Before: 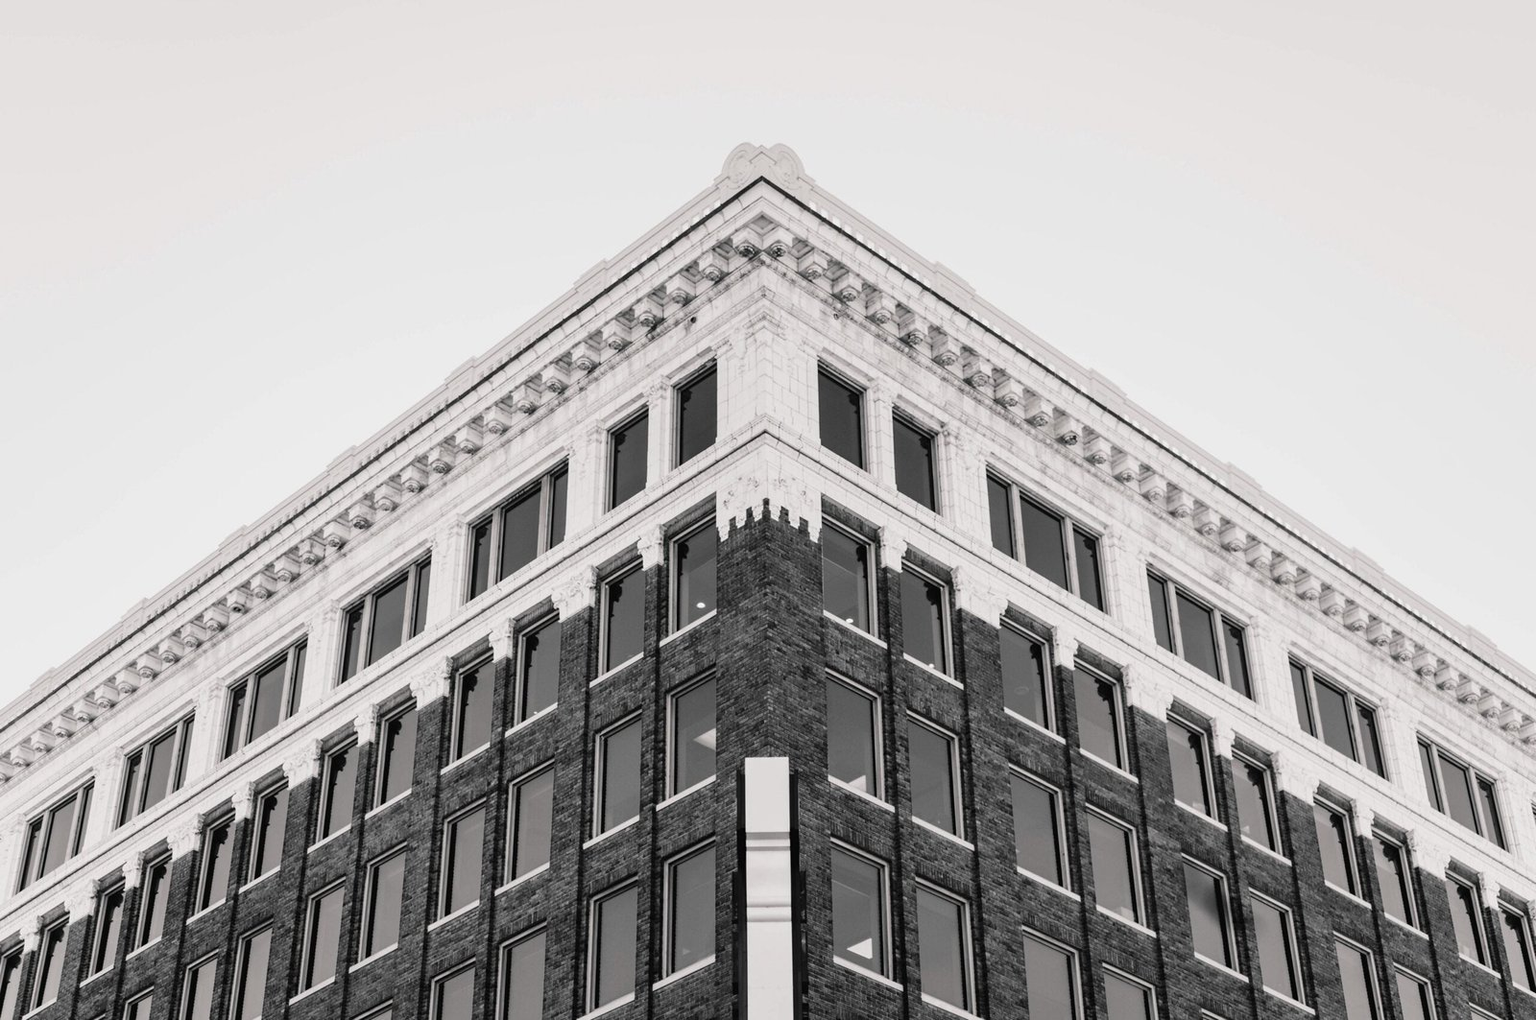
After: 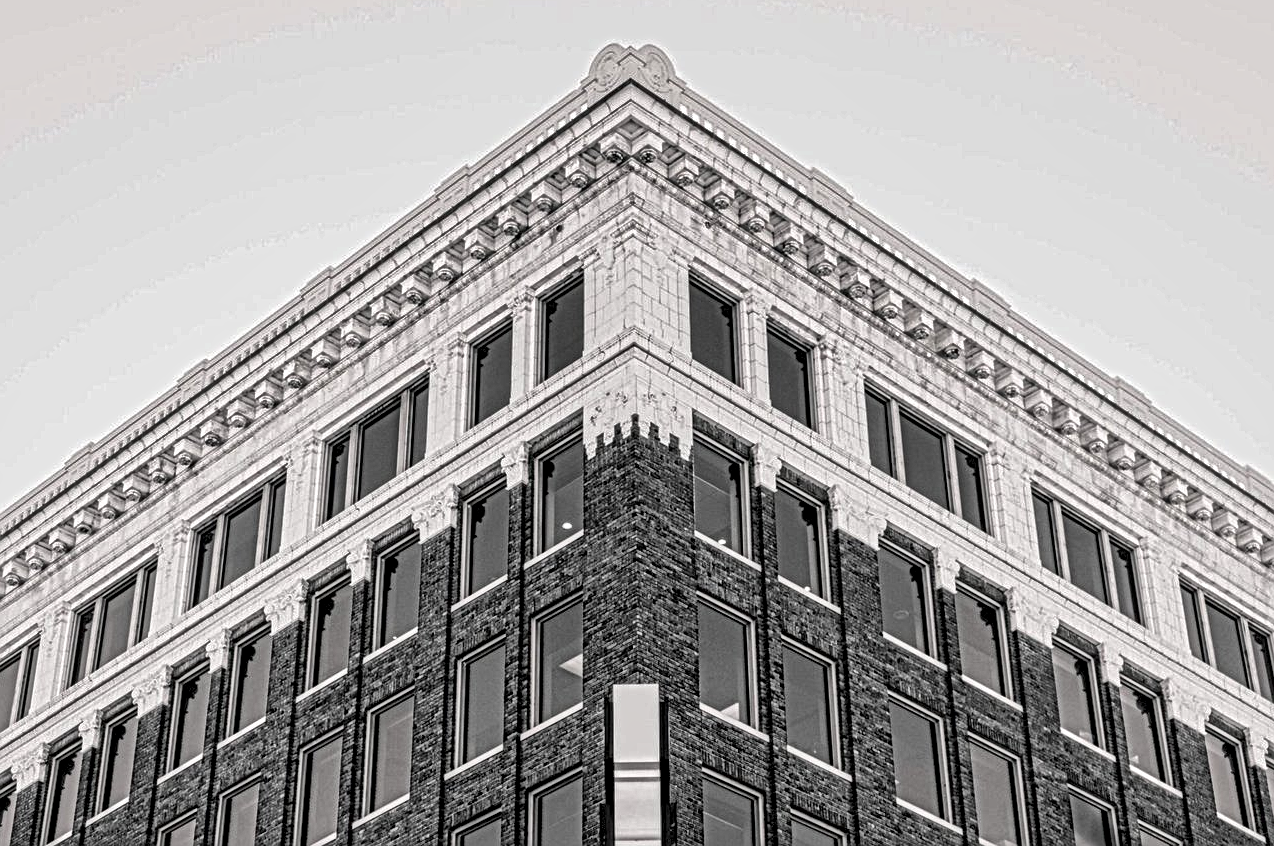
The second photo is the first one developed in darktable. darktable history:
crop and rotate: left 10.242%, top 9.963%, right 10.078%, bottom 10.415%
local contrast: mode bilateral grid, contrast 20, coarseness 4, detail 300%, midtone range 0.2
shadows and highlights: on, module defaults
levels: levels [0.026, 0.507, 0.987]
